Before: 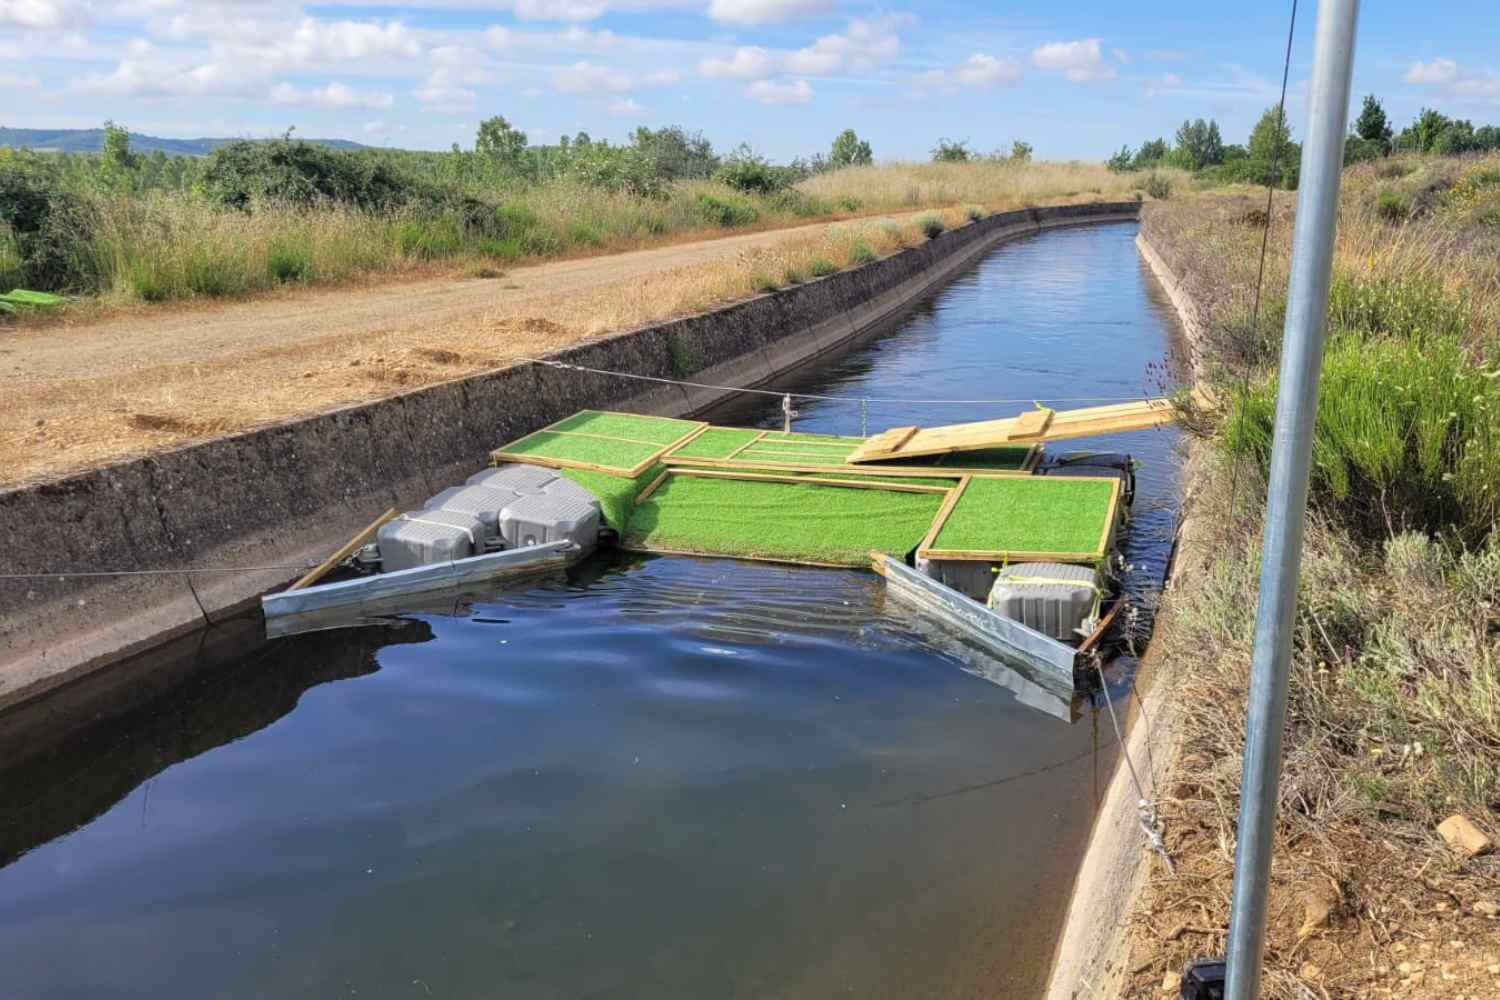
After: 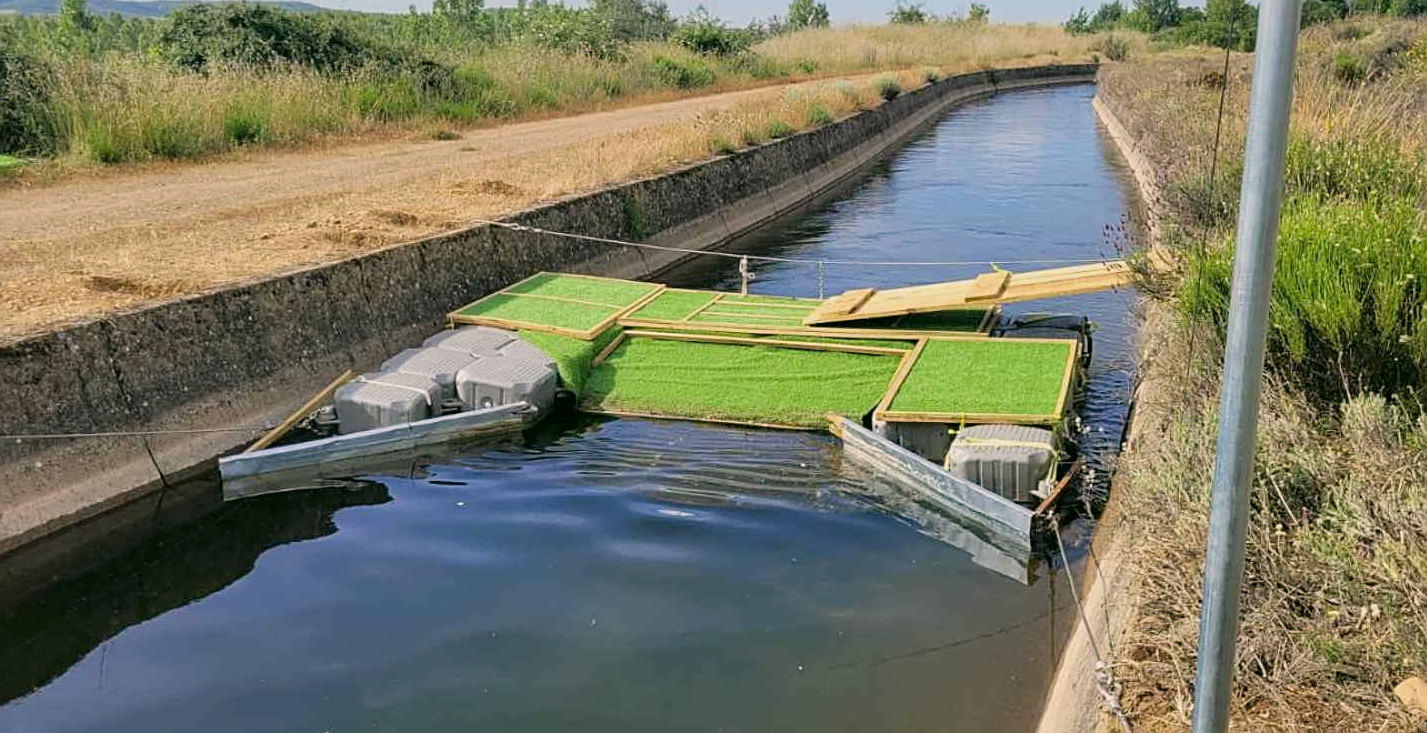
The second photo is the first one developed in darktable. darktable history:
sharpen: on, module defaults
crop and rotate: left 2.889%, top 13.847%, right 1.956%, bottom 12.768%
filmic rgb: black relative exposure -14.28 EV, white relative exposure 3.38 EV, hardness 7.84, contrast 0.991, iterations of high-quality reconstruction 0
color correction: highlights a* 4.39, highlights b* 4.97, shadows a* -7.37, shadows b* 4.85
